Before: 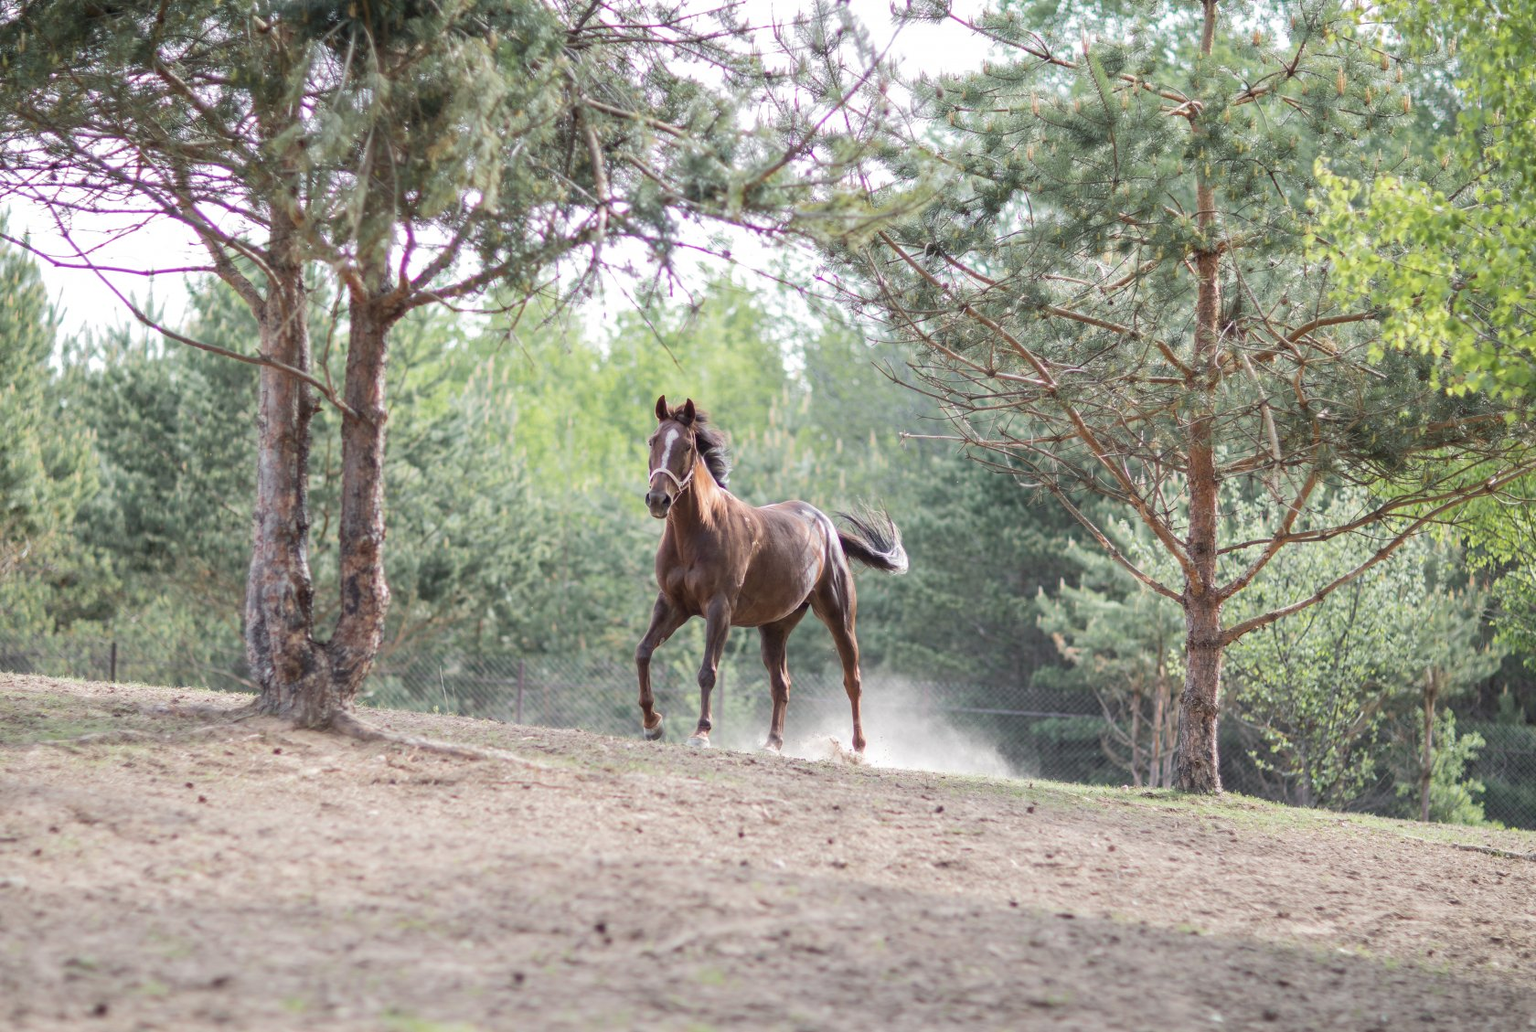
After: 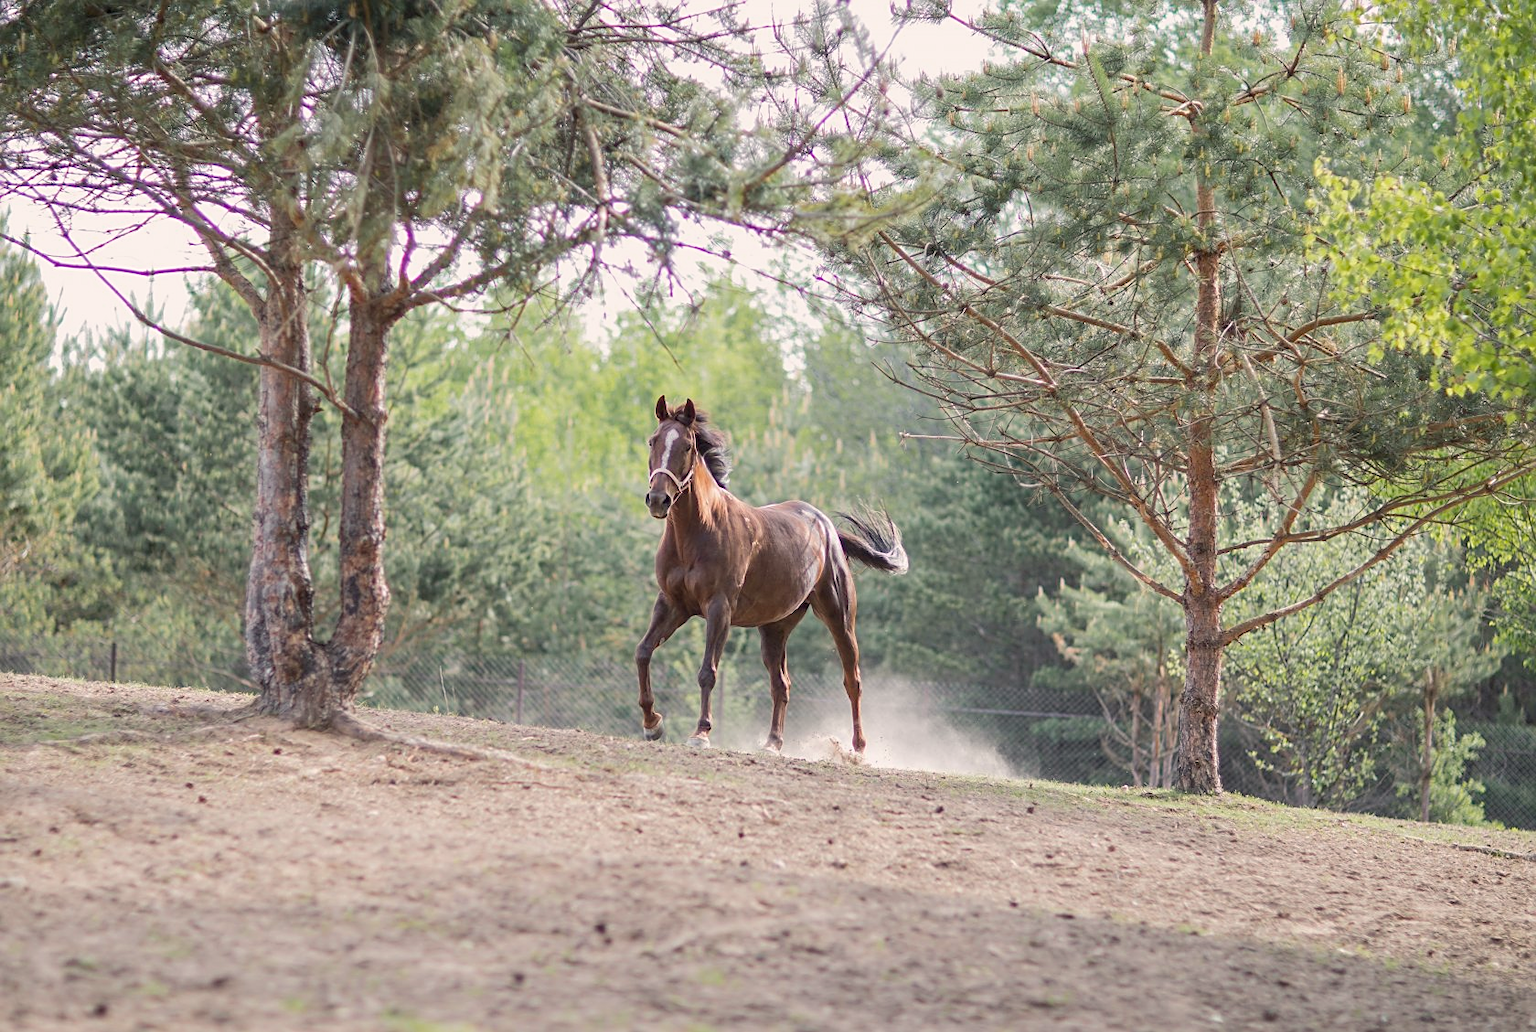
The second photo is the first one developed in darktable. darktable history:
color balance rgb: highlights gain › chroma 1.351%, highlights gain › hue 55.74°, perceptual saturation grading › global saturation 19.339%, global vibrance -16.966%, contrast -6.1%
sharpen: on, module defaults
